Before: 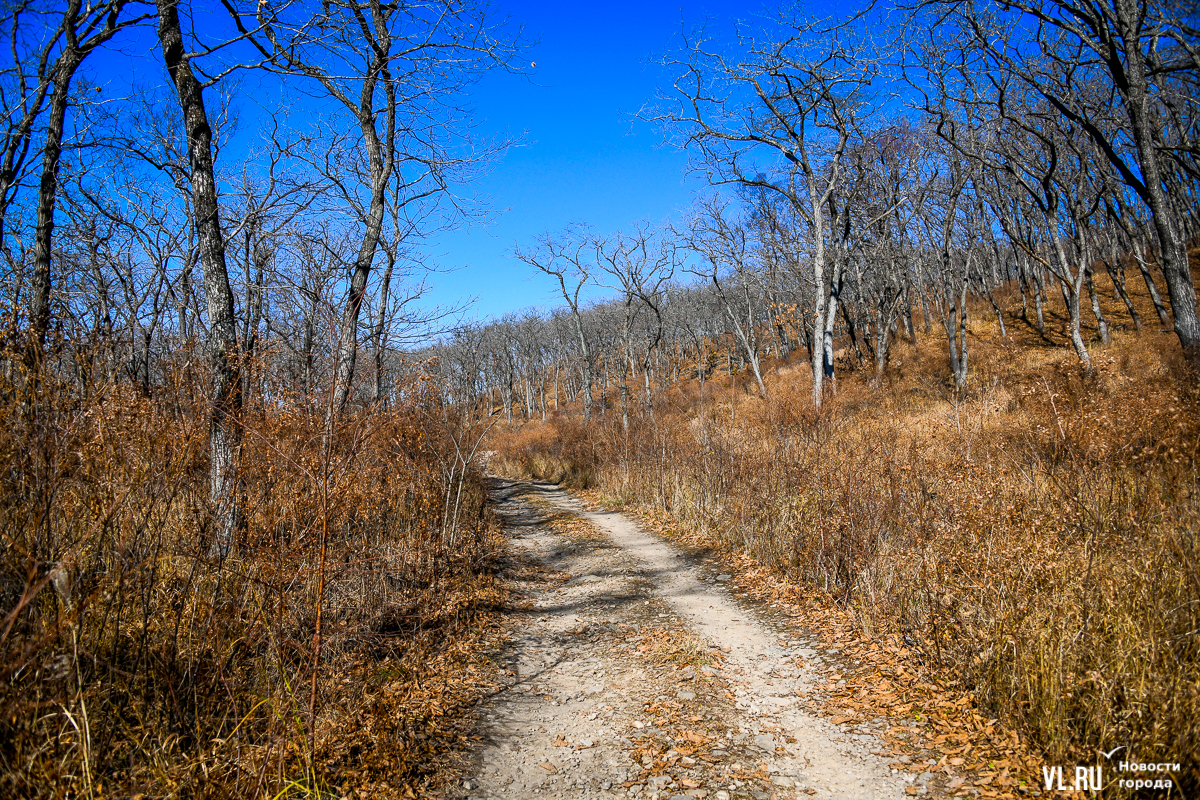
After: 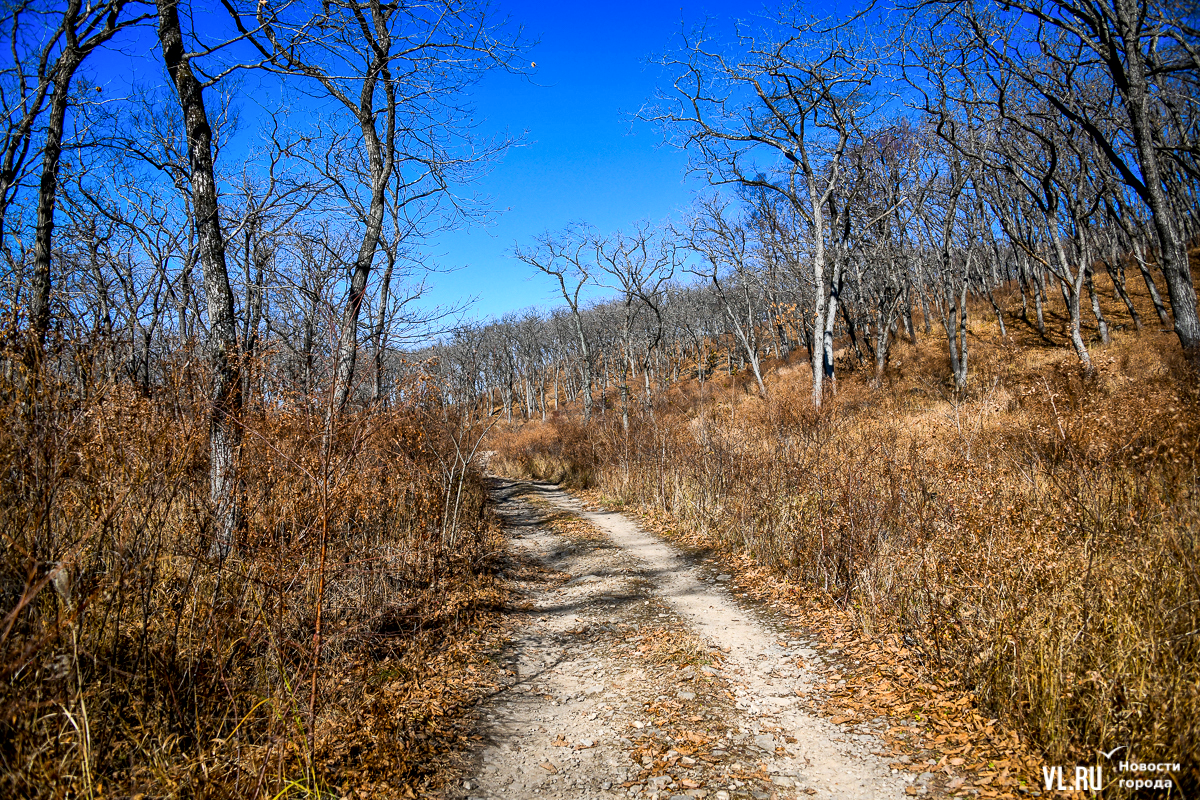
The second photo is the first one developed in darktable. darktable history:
local contrast: mode bilateral grid, contrast 21, coarseness 50, detail 147%, midtone range 0.2
